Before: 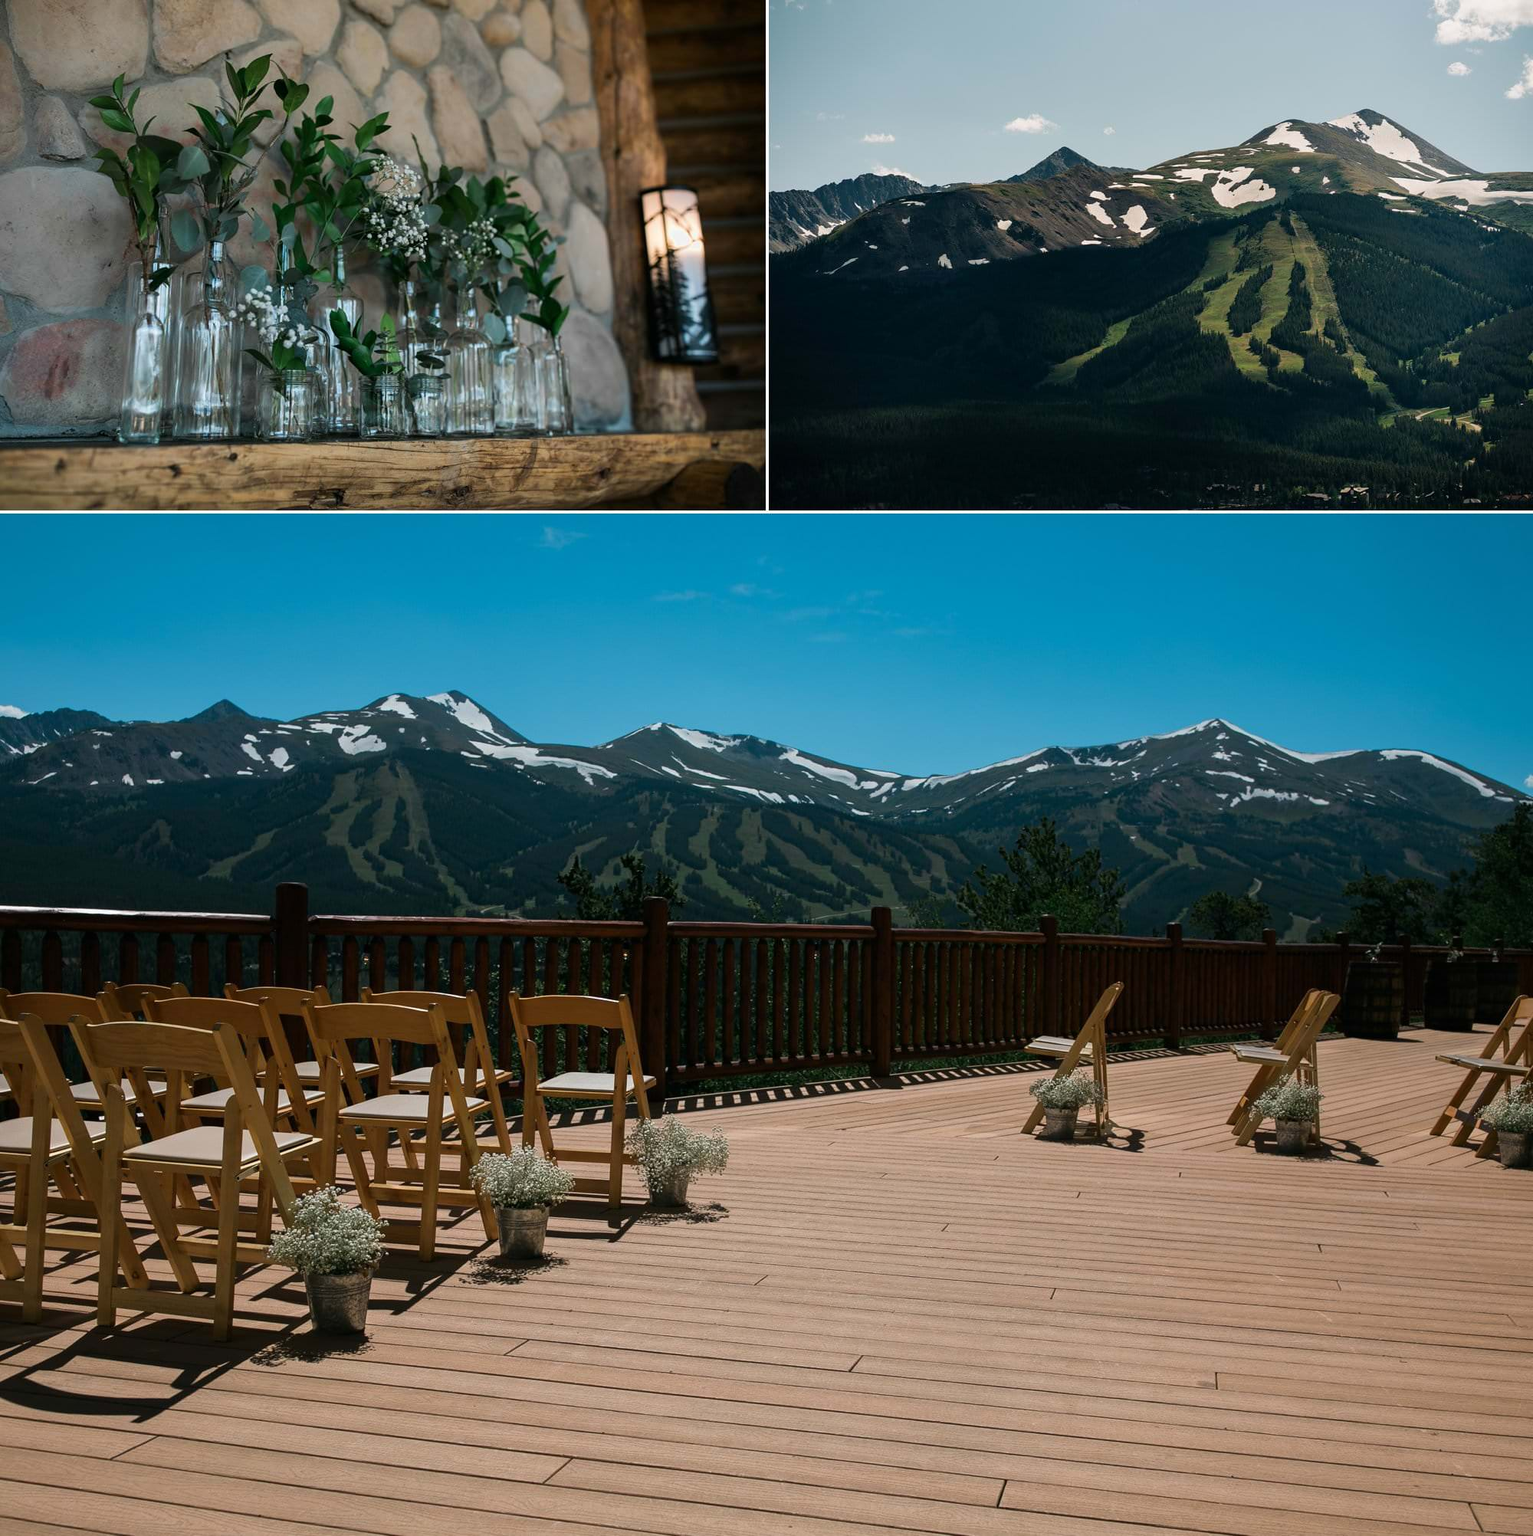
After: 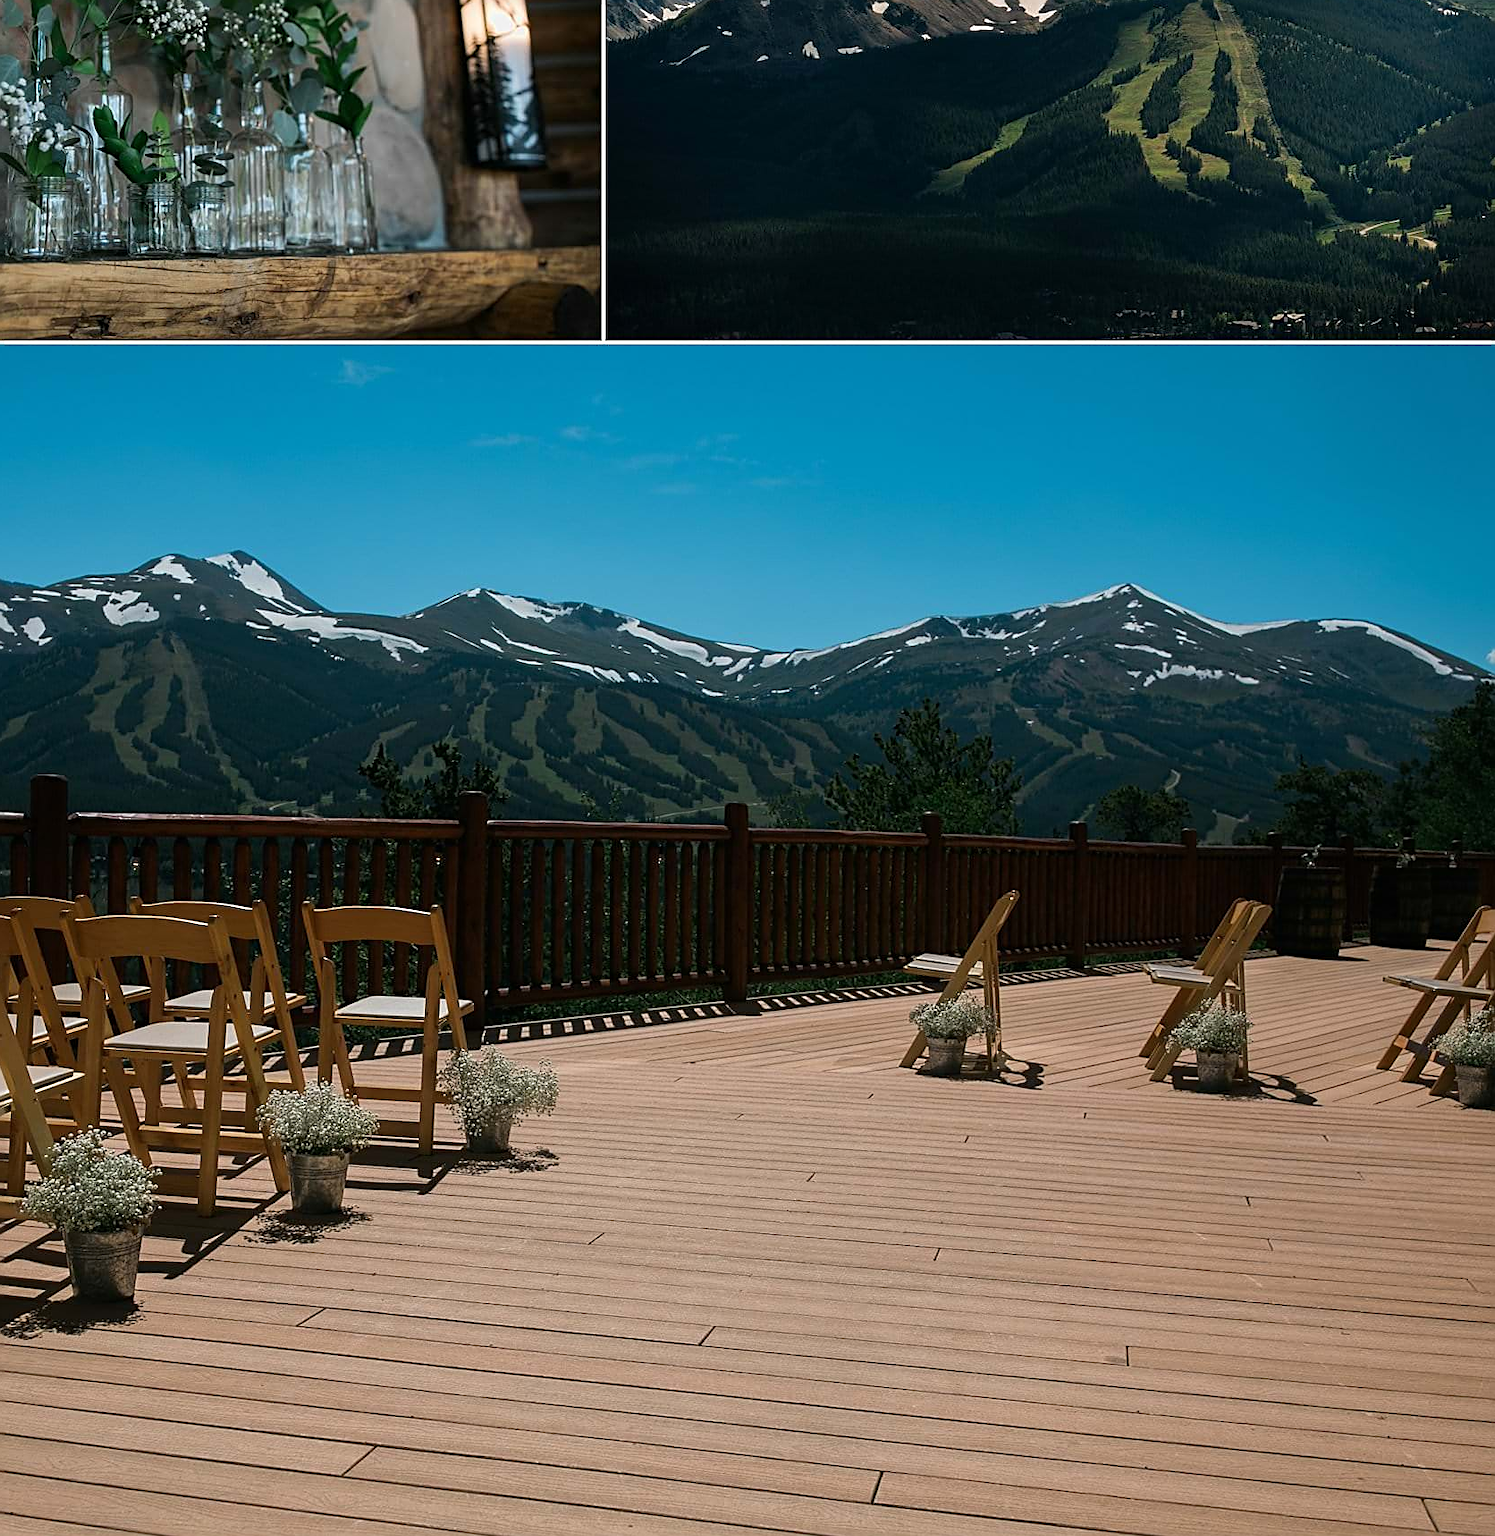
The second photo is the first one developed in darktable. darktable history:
crop: left 16.315%, top 14.246%
sharpen: amount 0.575
